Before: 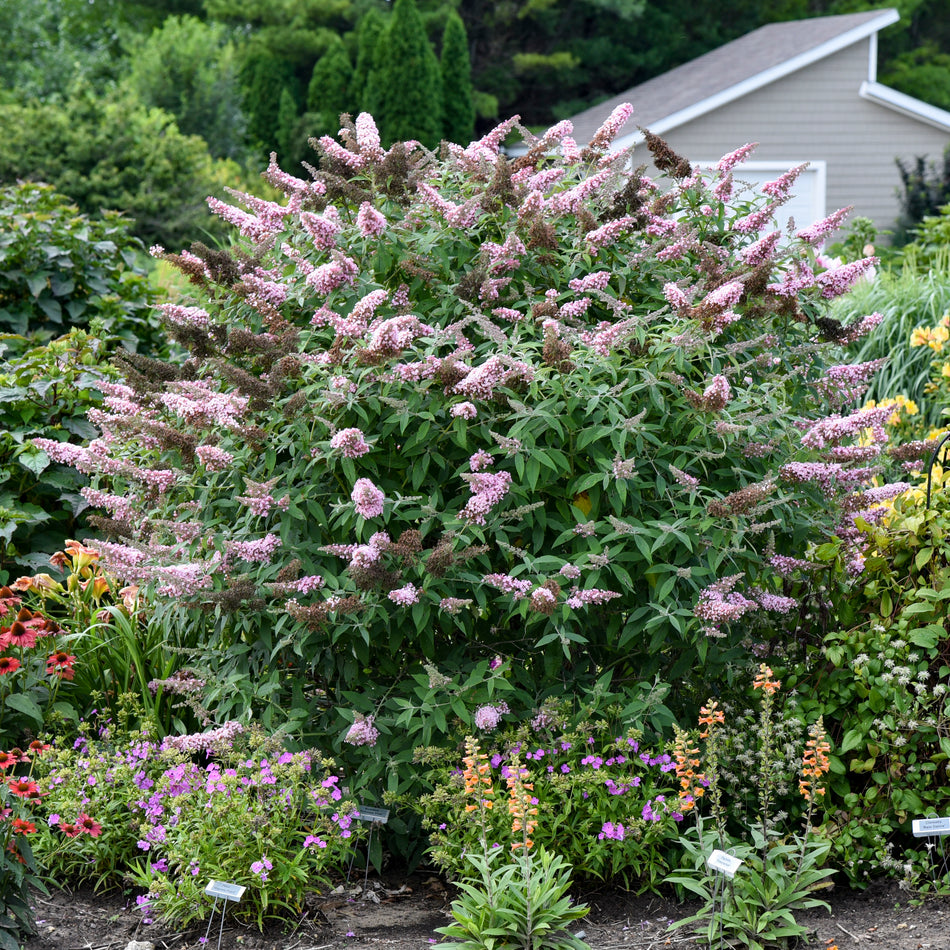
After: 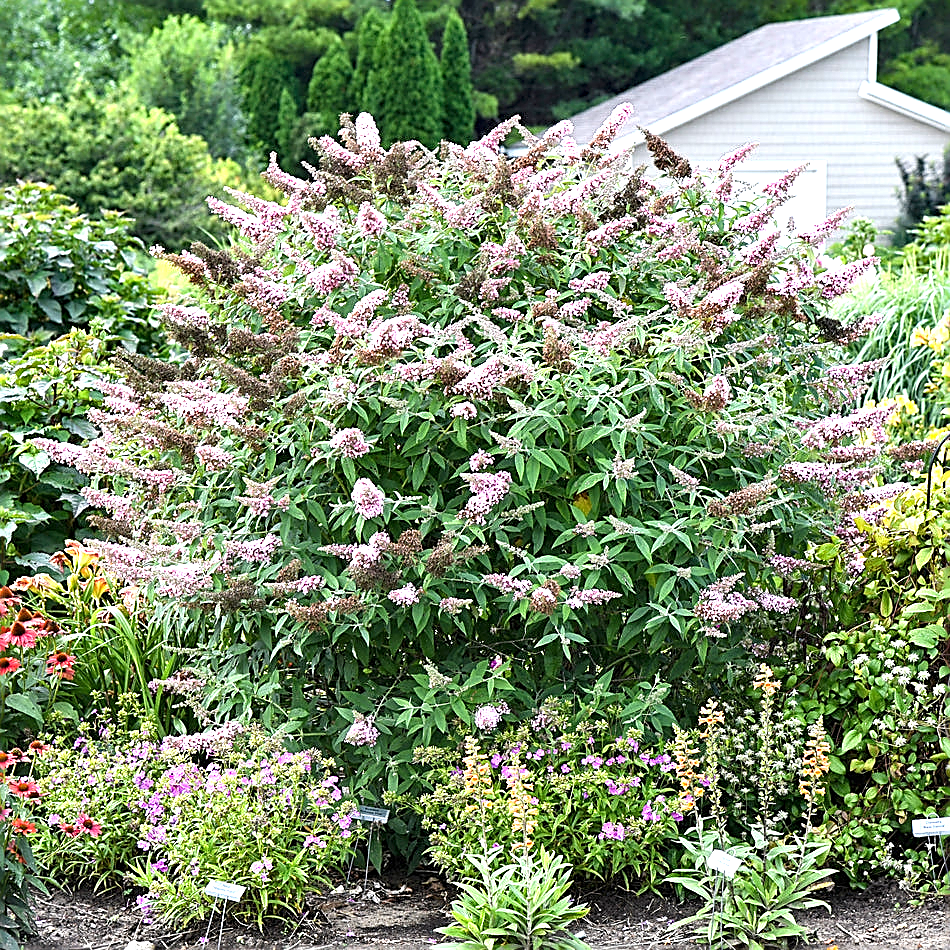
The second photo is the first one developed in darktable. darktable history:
exposure: black level correction 0, exposure 1.1 EV, compensate exposure bias true, compensate highlight preservation false
sharpen: radius 1.685, amount 1.294
